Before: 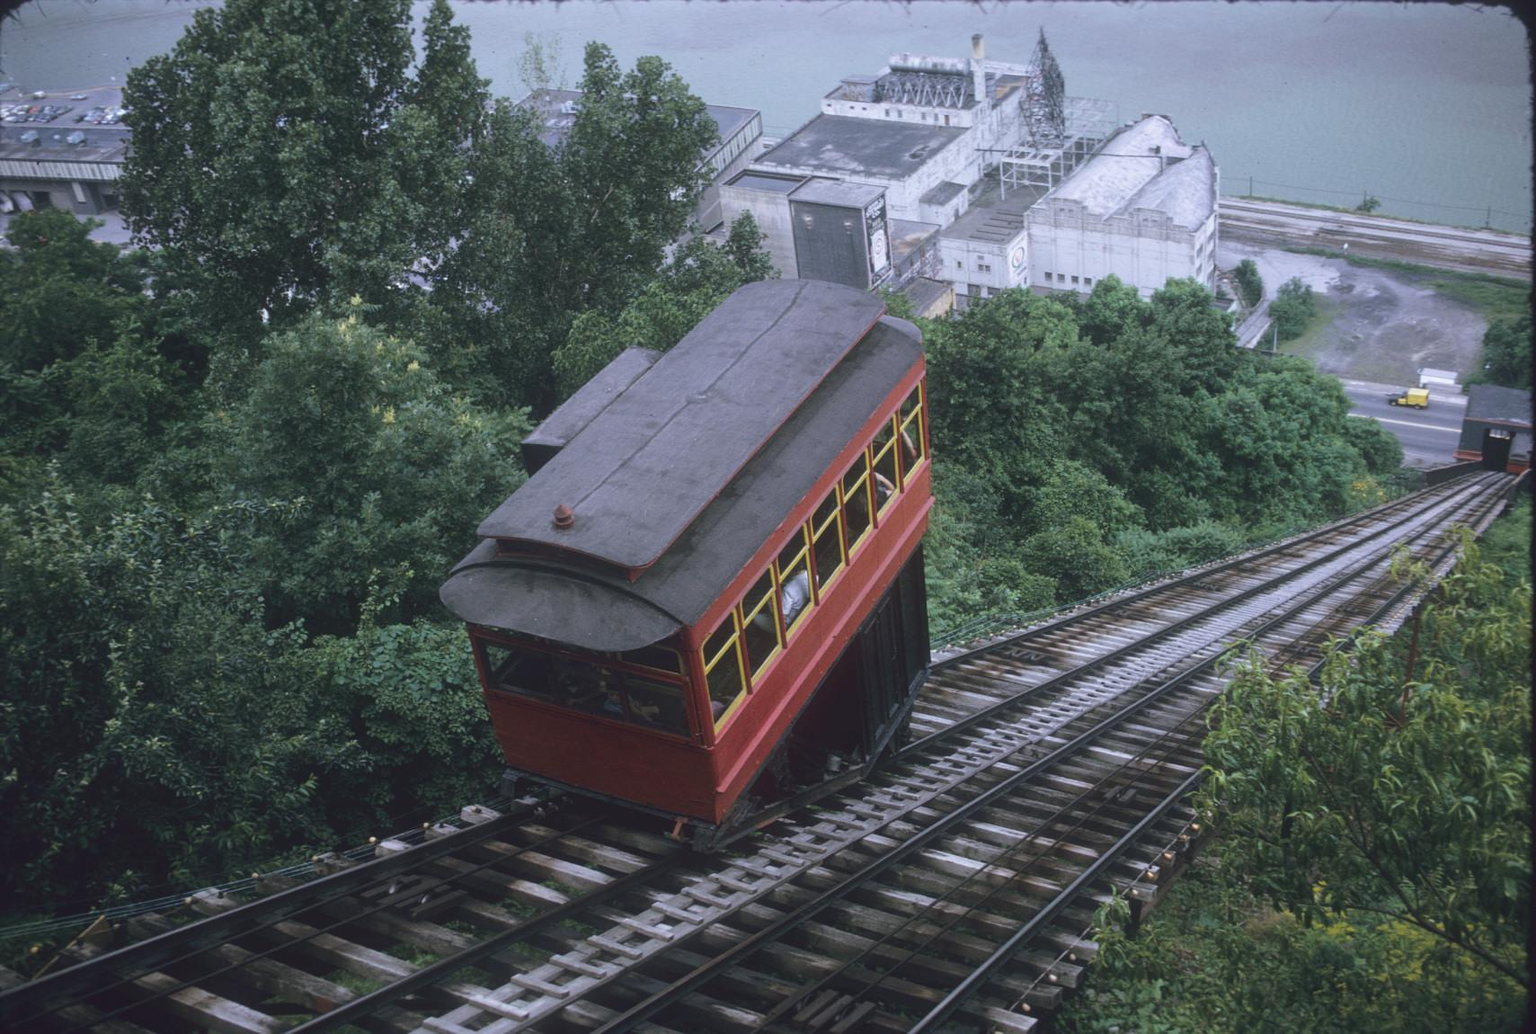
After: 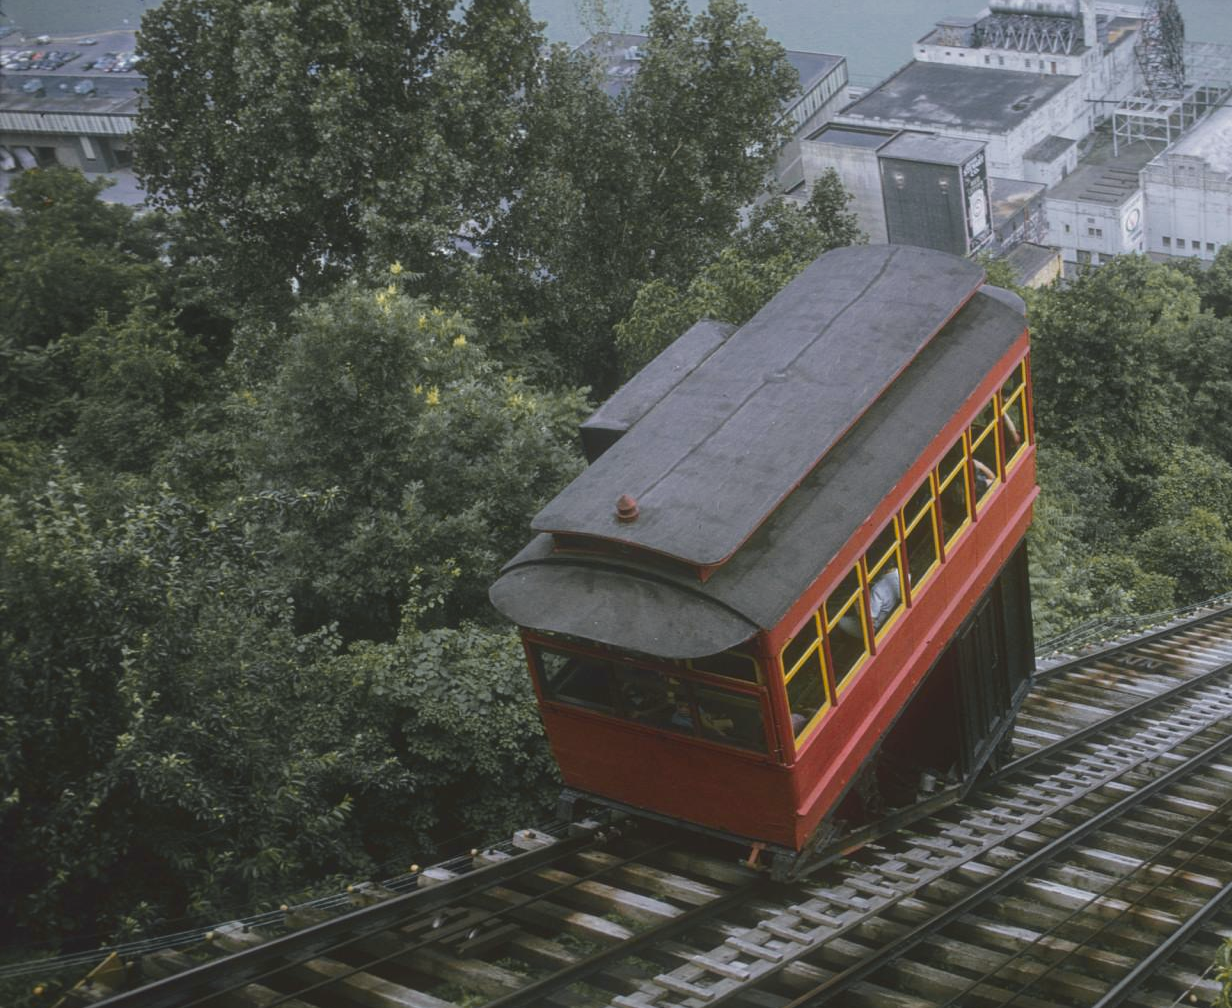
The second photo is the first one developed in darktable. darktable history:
color balance: mode lift, gamma, gain (sRGB), lift [1.04, 1, 1, 0.97], gamma [1.01, 1, 1, 0.97], gain [0.96, 1, 1, 0.97]
crop: top 5.803%, right 27.864%, bottom 5.804%
local contrast: detail 115%
color zones: curves: ch0 [(0, 0.499) (0.143, 0.5) (0.286, 0.5) (0.429, 0.476) (0.571, 0.284) (0.714, 0.243) (0.857, 0.449) (1, 0.499)]; ch1 [(0, 0.532) (0.143, 0.645) (0.286, 0.696) (0.429, 0.211) (0.571, 0.504) (0.714, 0.493) (0.857, 0.495) (1, 0.532)]; ch2 [(0, 0.5) (0.143, 0.5) (0.286, 0.427) (0.429, 0.324) (0.571, 0.5) (0.714, 0.5) (0.857, 0.5) (1, 0.5)]
